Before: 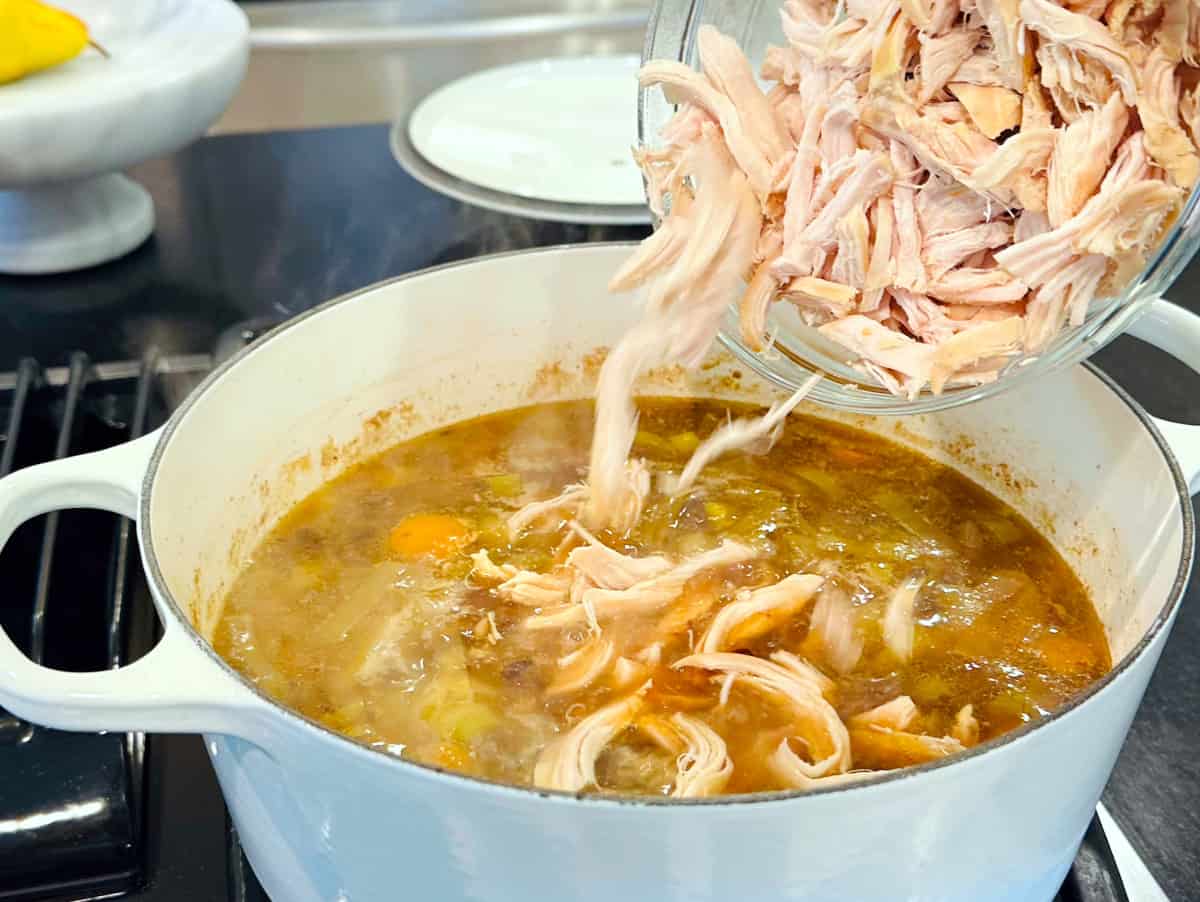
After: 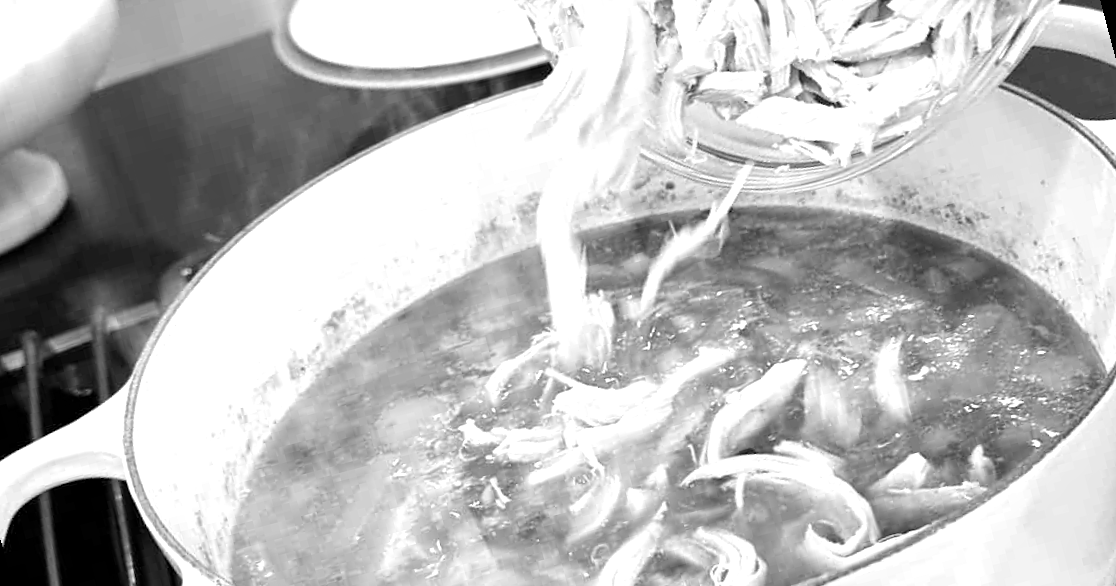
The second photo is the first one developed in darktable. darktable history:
color balance rgb: linear chroma grading › shadows -2.2%, linear chroma grading › highlights -15%, linear chroma grading › global chroma -10%, linear chroma grading › mid-tones -10%, perceptual saturation grading › global saturation 45%, perceptual saturation grading › highlights -50%, perceptual saturation grading › shadows 30%, perceptual brilliance grading › global brilliance 18%, global vibrance 45%
monochrome: a 73.58, b 64.21
rotate and perspective: rotation -14.8°, crop left 0.1, crop right 0.903, crop top 0.25, crop bottom 0.748
